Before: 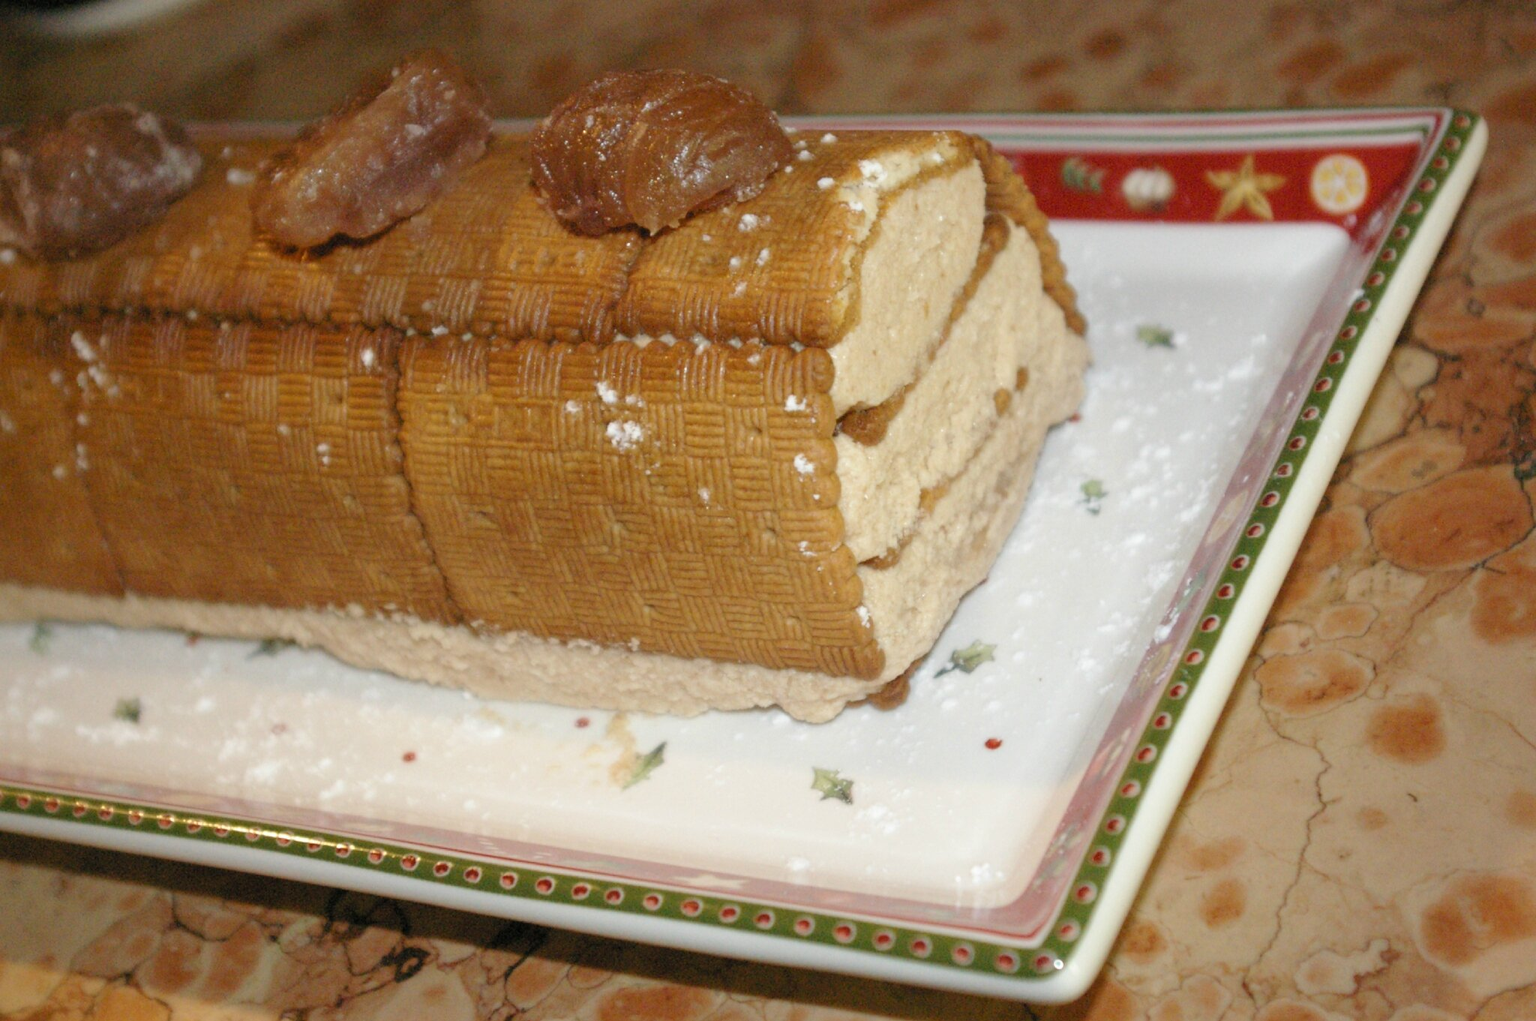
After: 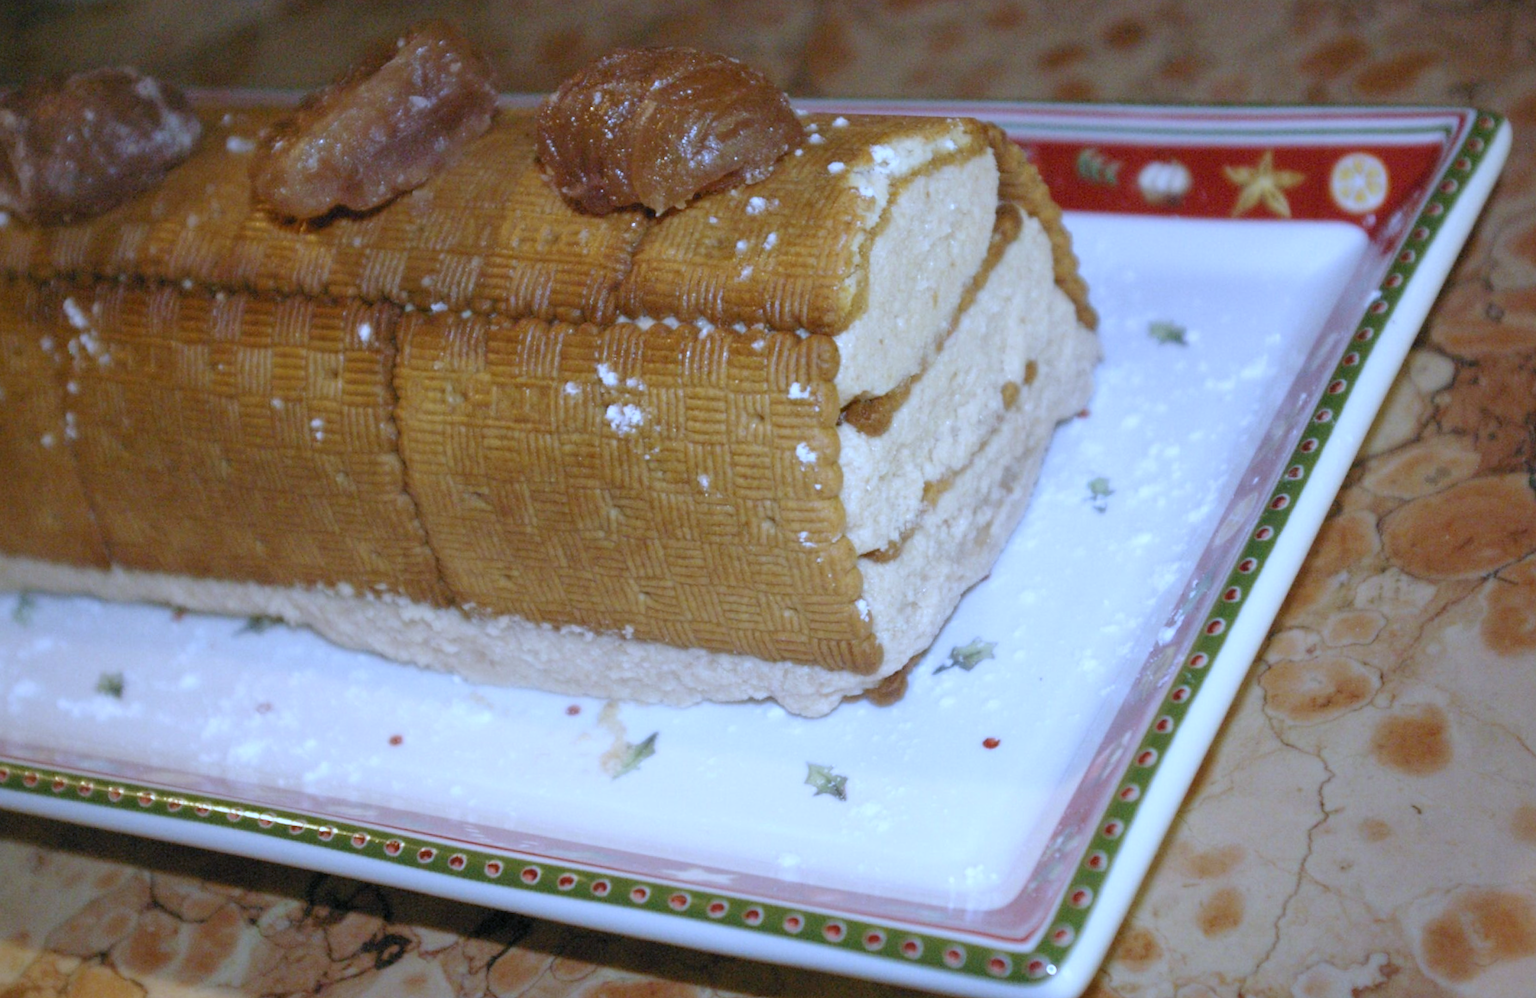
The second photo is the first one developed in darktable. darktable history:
white balance: red 0.871, blue 1.249
color calibration: illuminant as shot in camera, x 0.358, y 0.373, temperature 4628.91 K
rotate and perspective: rotation 1.57°, crop left 0.018, crop right 0.982, crop top 0.039, crop bottom 0.961
